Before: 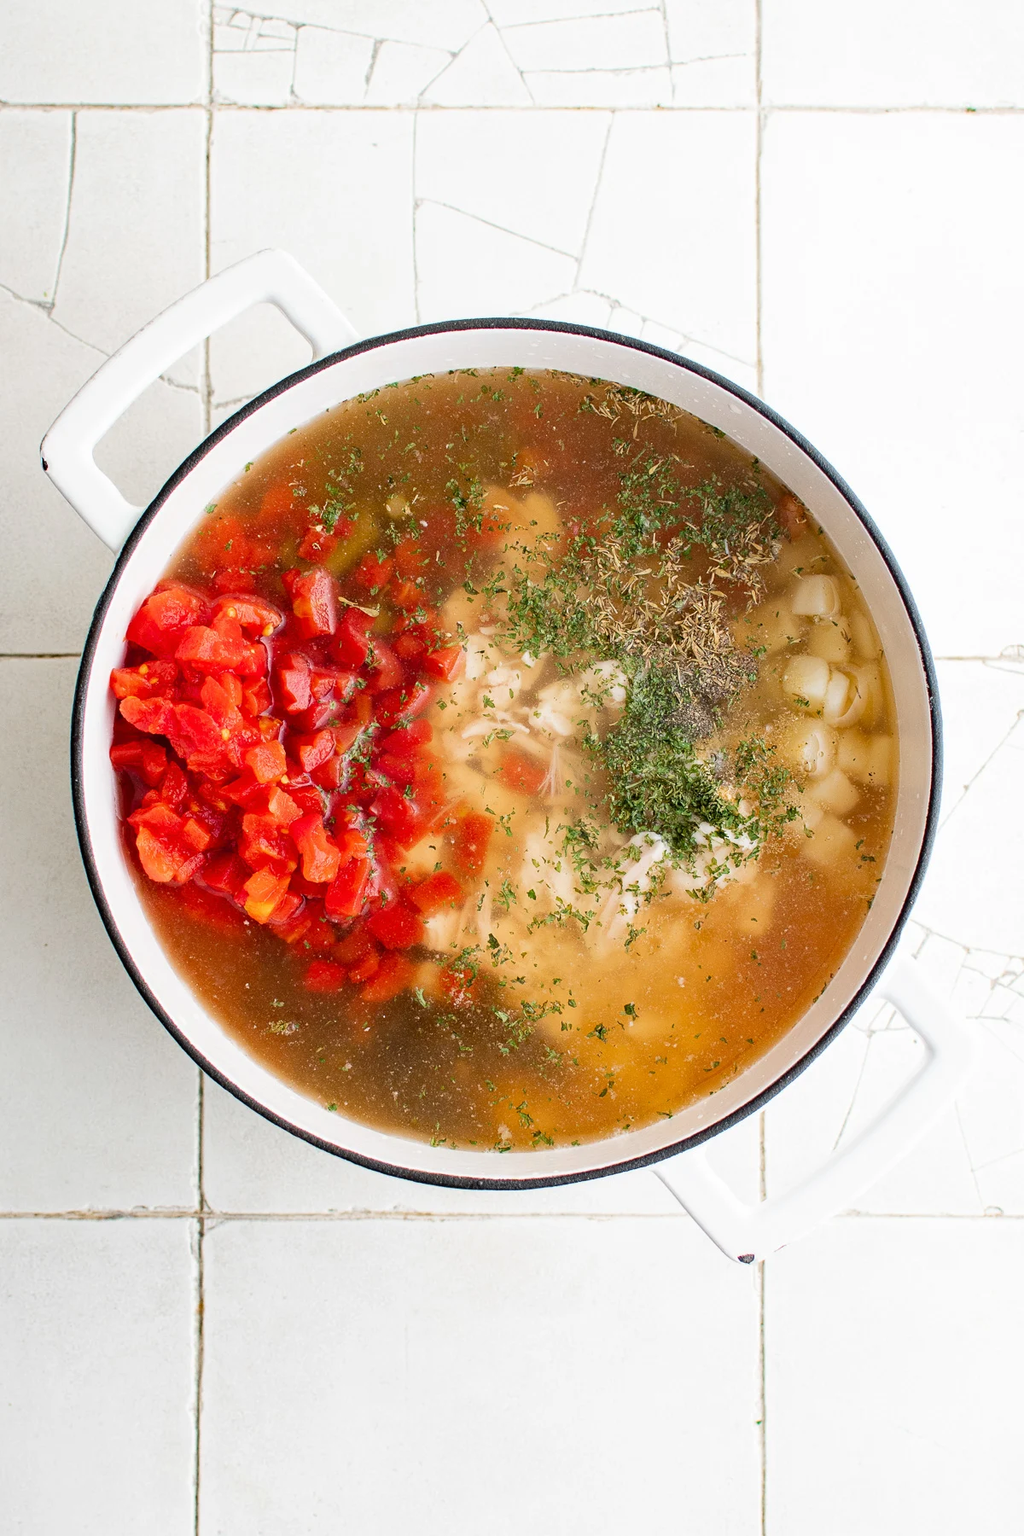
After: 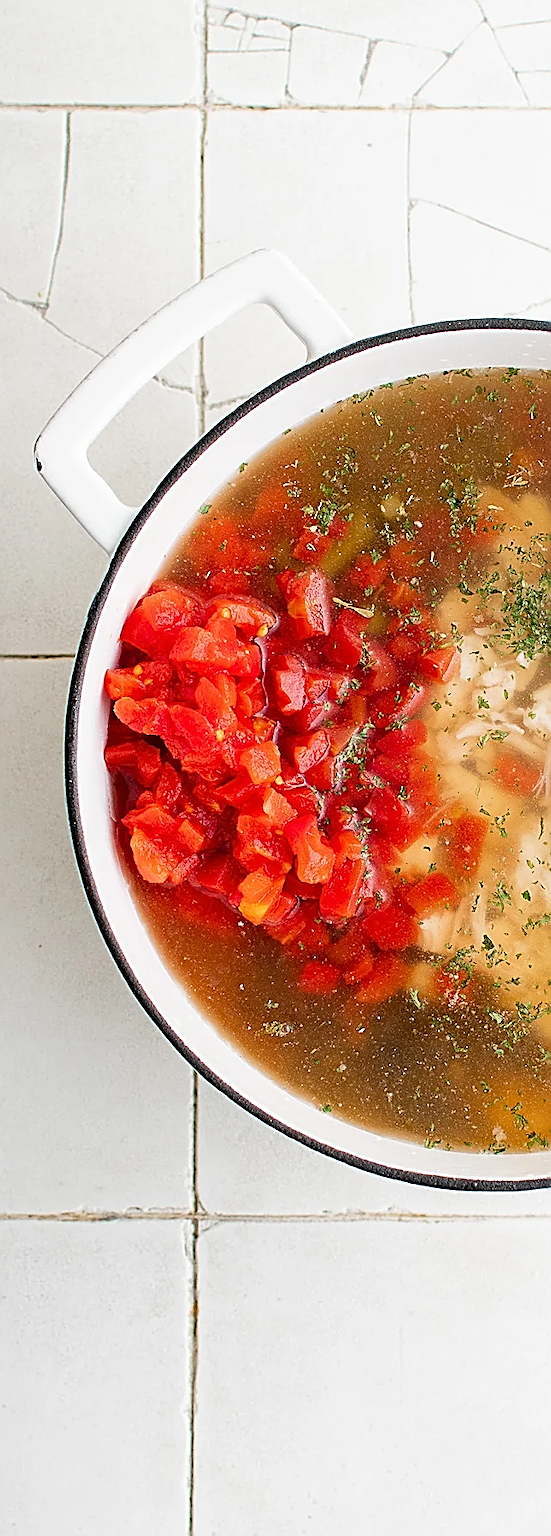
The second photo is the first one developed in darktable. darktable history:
sharpen: radius 1.685, amount 1.294
crop: left 0.587%, right 45.588%, bottom 0.086%
